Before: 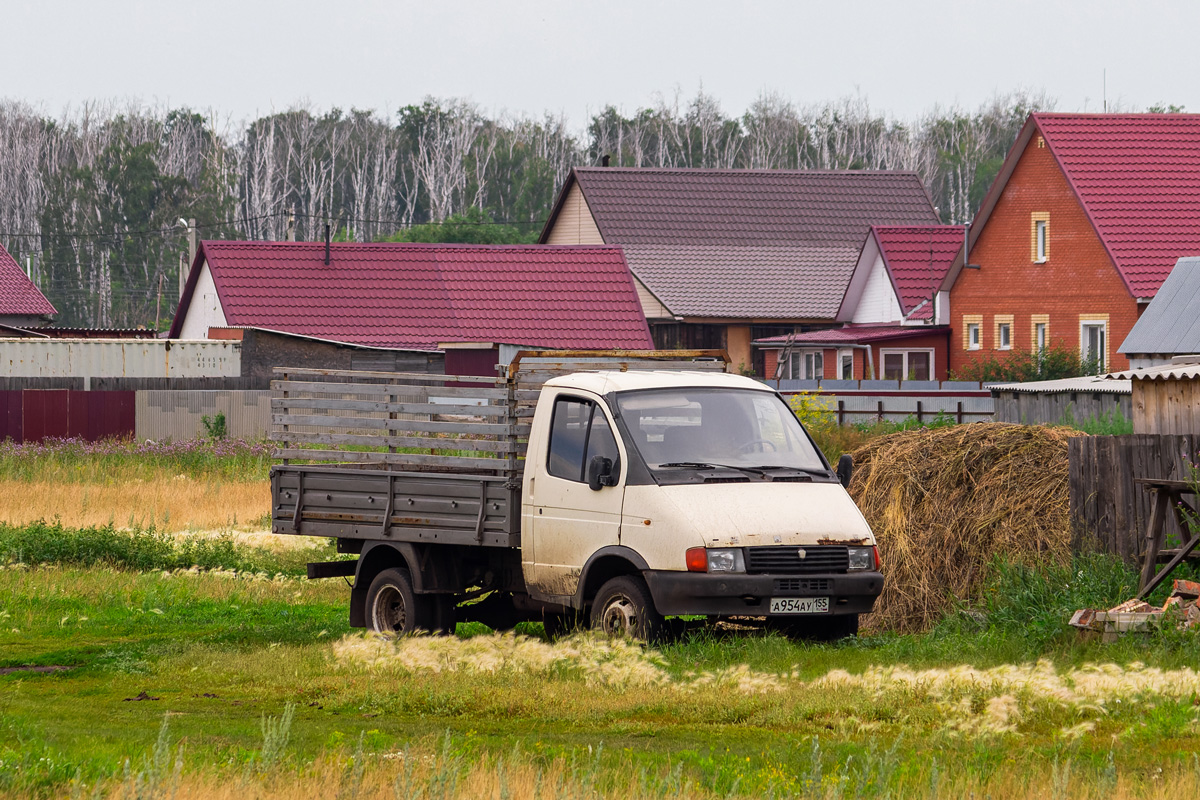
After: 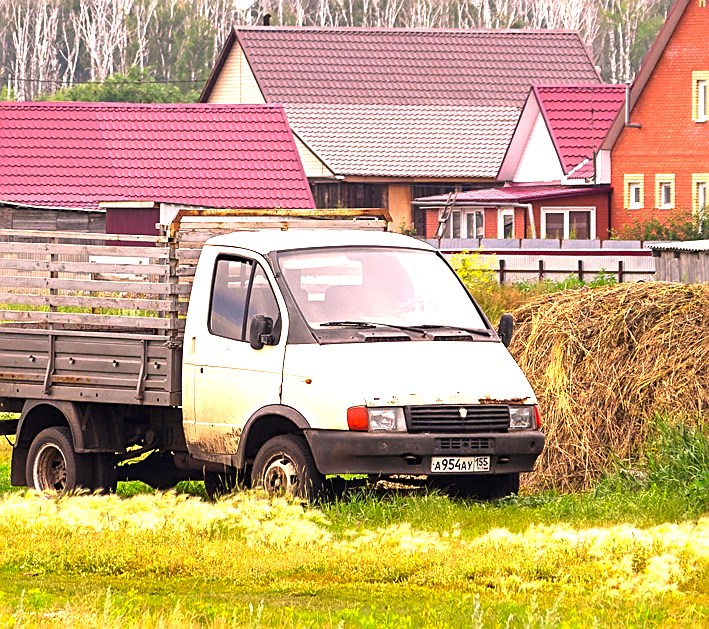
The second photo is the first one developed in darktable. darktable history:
sharpen: on, module defaults
exposure: black level correction 0, exposure 1.2 EV, compensate exposure bias true, compensate highlight preservation false
color correction: highlights a* 11.96, highlights b* 11.58
crop and rotate: left 28.256%, top 17.734%, right 12.656%, bottom 3.573%
